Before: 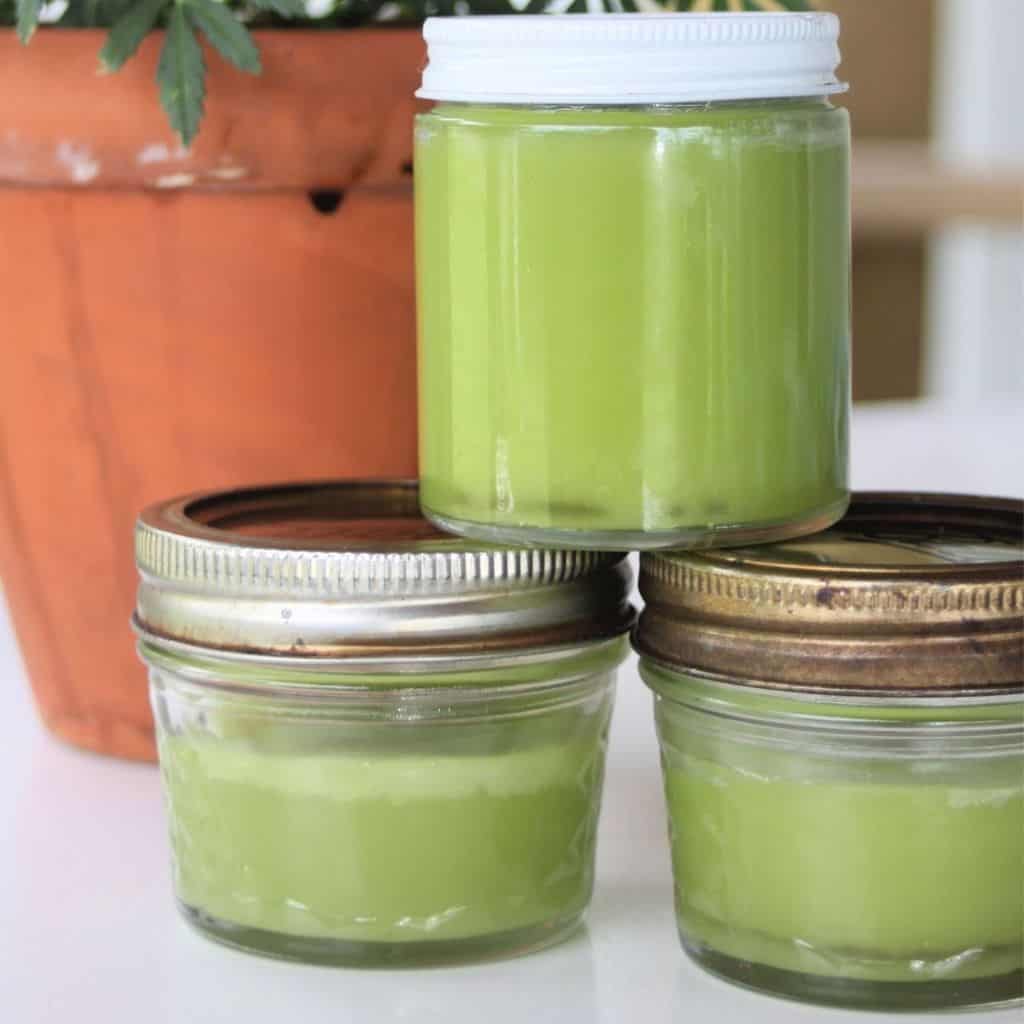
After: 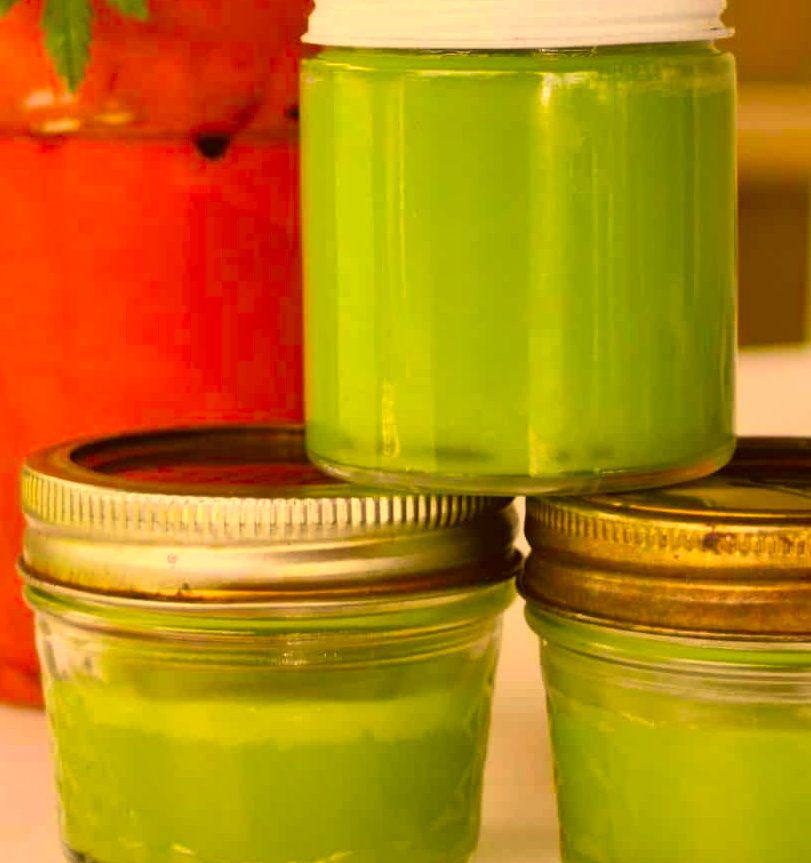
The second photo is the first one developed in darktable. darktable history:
crop: left 11.225%, top 5.381%, right 9.565%, bottom 10.314%
shadows and highlights: soften with gaussian
color correction: highlights a* 10.44, highlights b* 30.04, shadows a* 2.73, shadows b* 17.51, saturation 1.72
